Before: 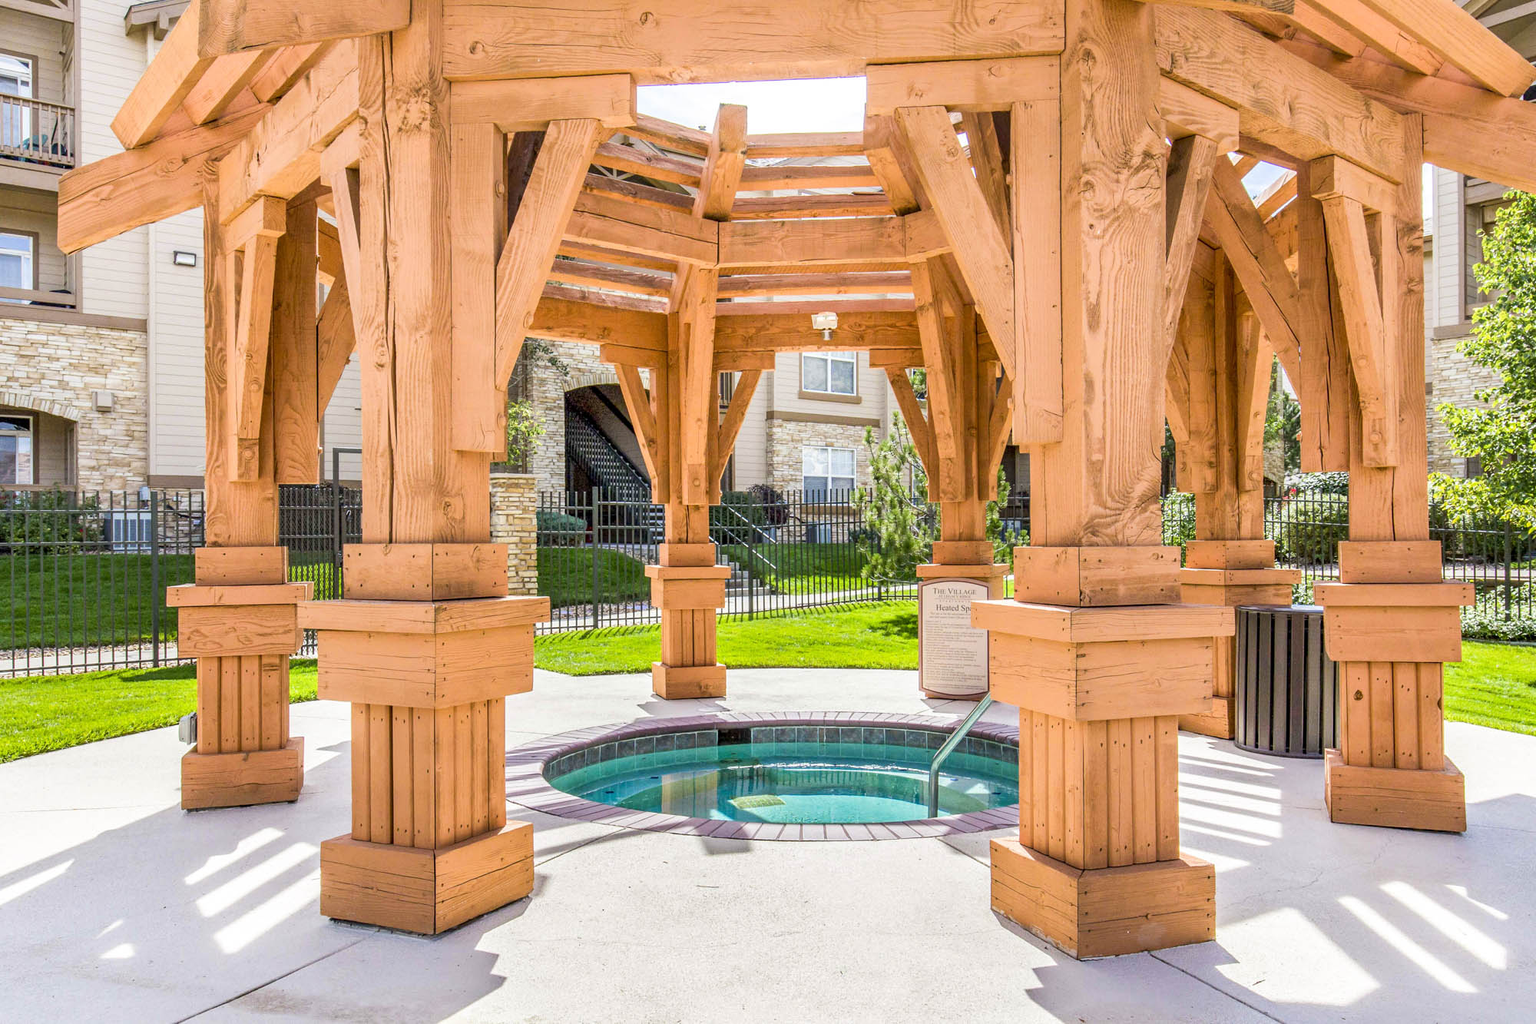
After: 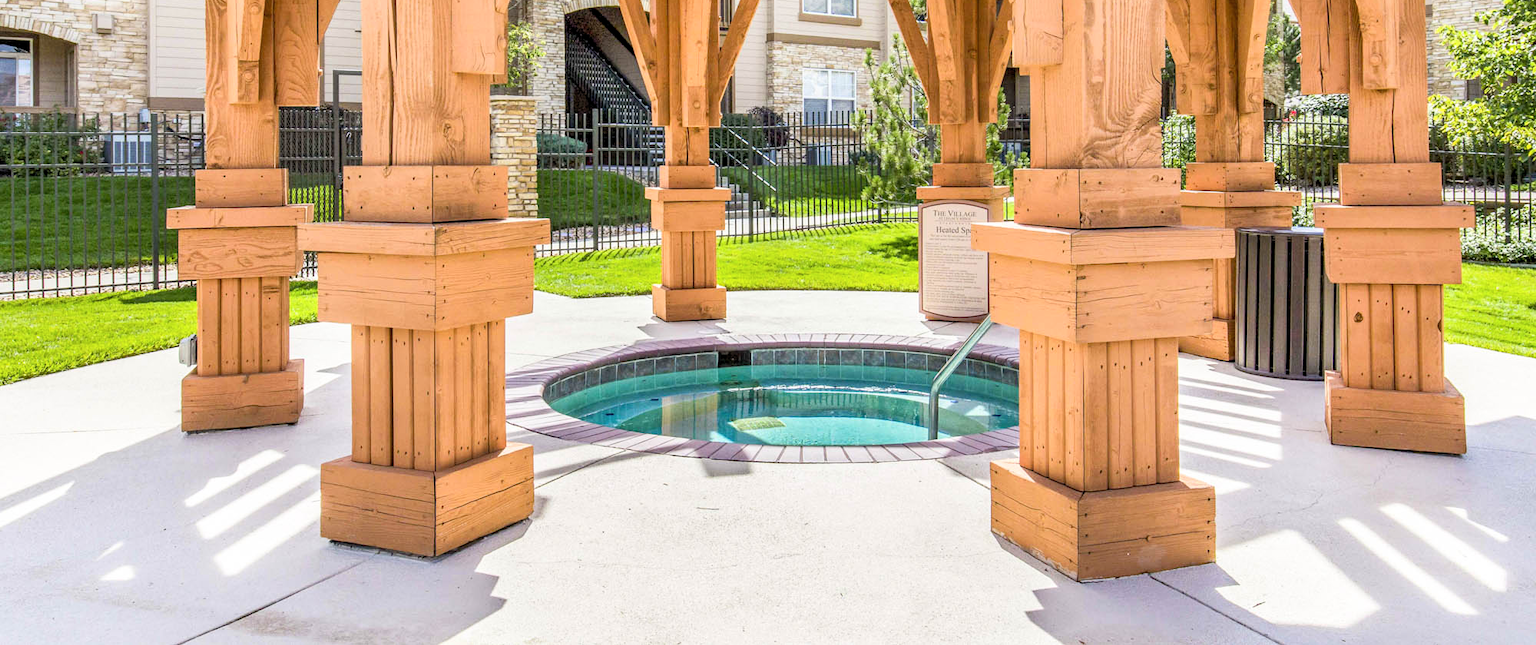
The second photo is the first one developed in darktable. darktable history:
tone curve: curves: ch0 [(0, 0) (0.003, 0.003) (0.011, 0.012) (0.025, 0.026) (0.044, 0.046) (0.069, 0.072) (0.1, 0.104) (0.136, 0.141) (0.177, 0.185) (0.224, 0.234) (0.277, 0.289) (0.335, 0.349) (0.399, 0.415) (0.468, 0.488) (0.543, 0.566) (0.623, 0.649) (0.709, 0.739) (0.801, 0.834) (0.898, 0.923) (1, 1)], color space Lab, independent channels, preserve colors none
crop and rotate: top 36.969%
levels: levels [0.018, 0.493, 1]
